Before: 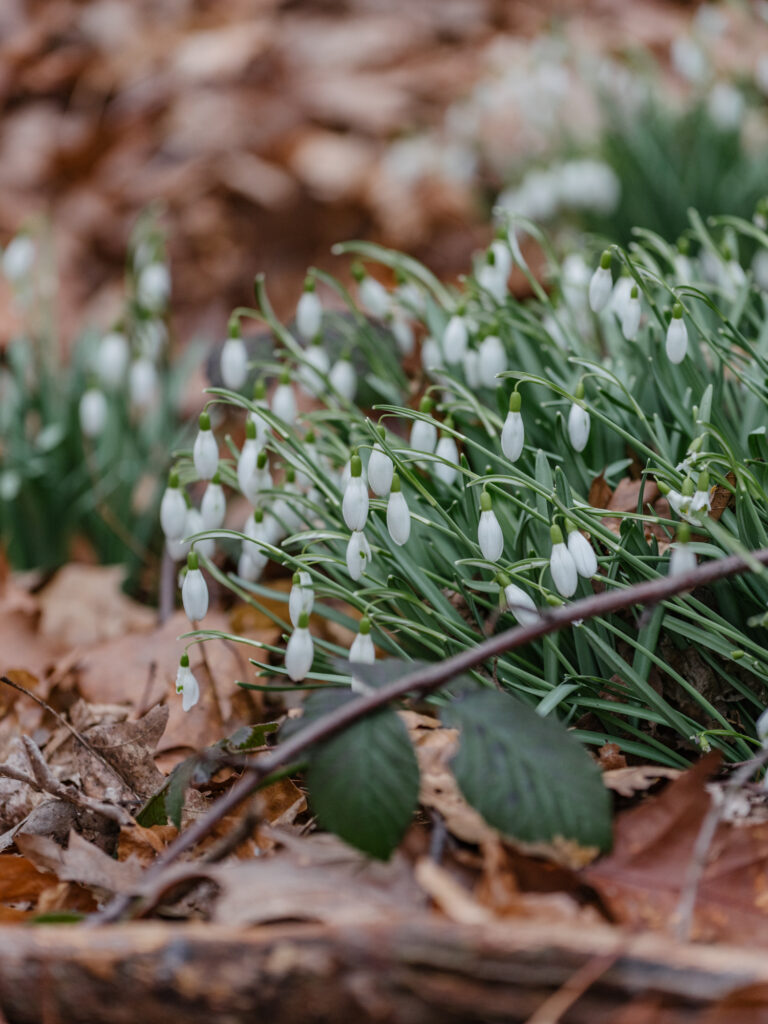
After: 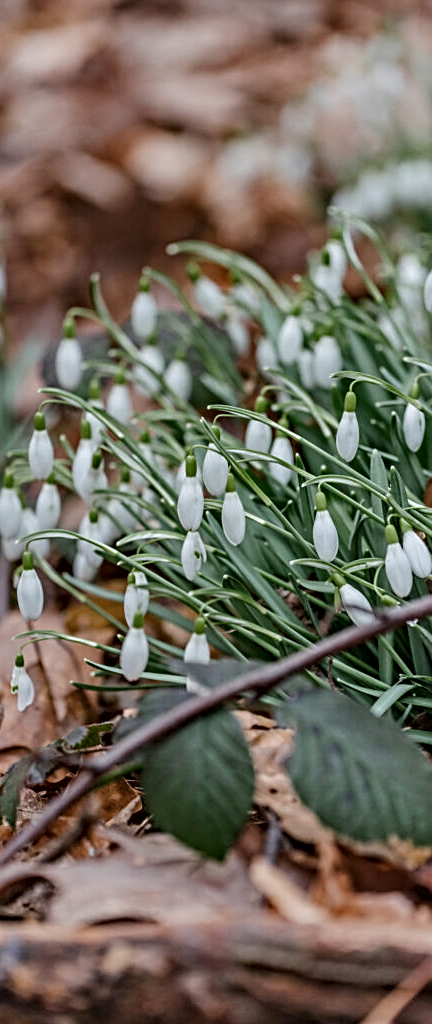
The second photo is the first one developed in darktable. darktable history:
shadows and highlights: highlights color adjustment 0%, low approximation 0.01, soften with gaussian
contrast equalizer: y [[0.5, 0.501, 0.525, 0.597, 0.58, 0.514], [0.5 ×6], [0.5 ×6], [0 ×6], [0 ×6]]
crop: left 21.496%, right 22.254%
sharpen: on, module defaults
